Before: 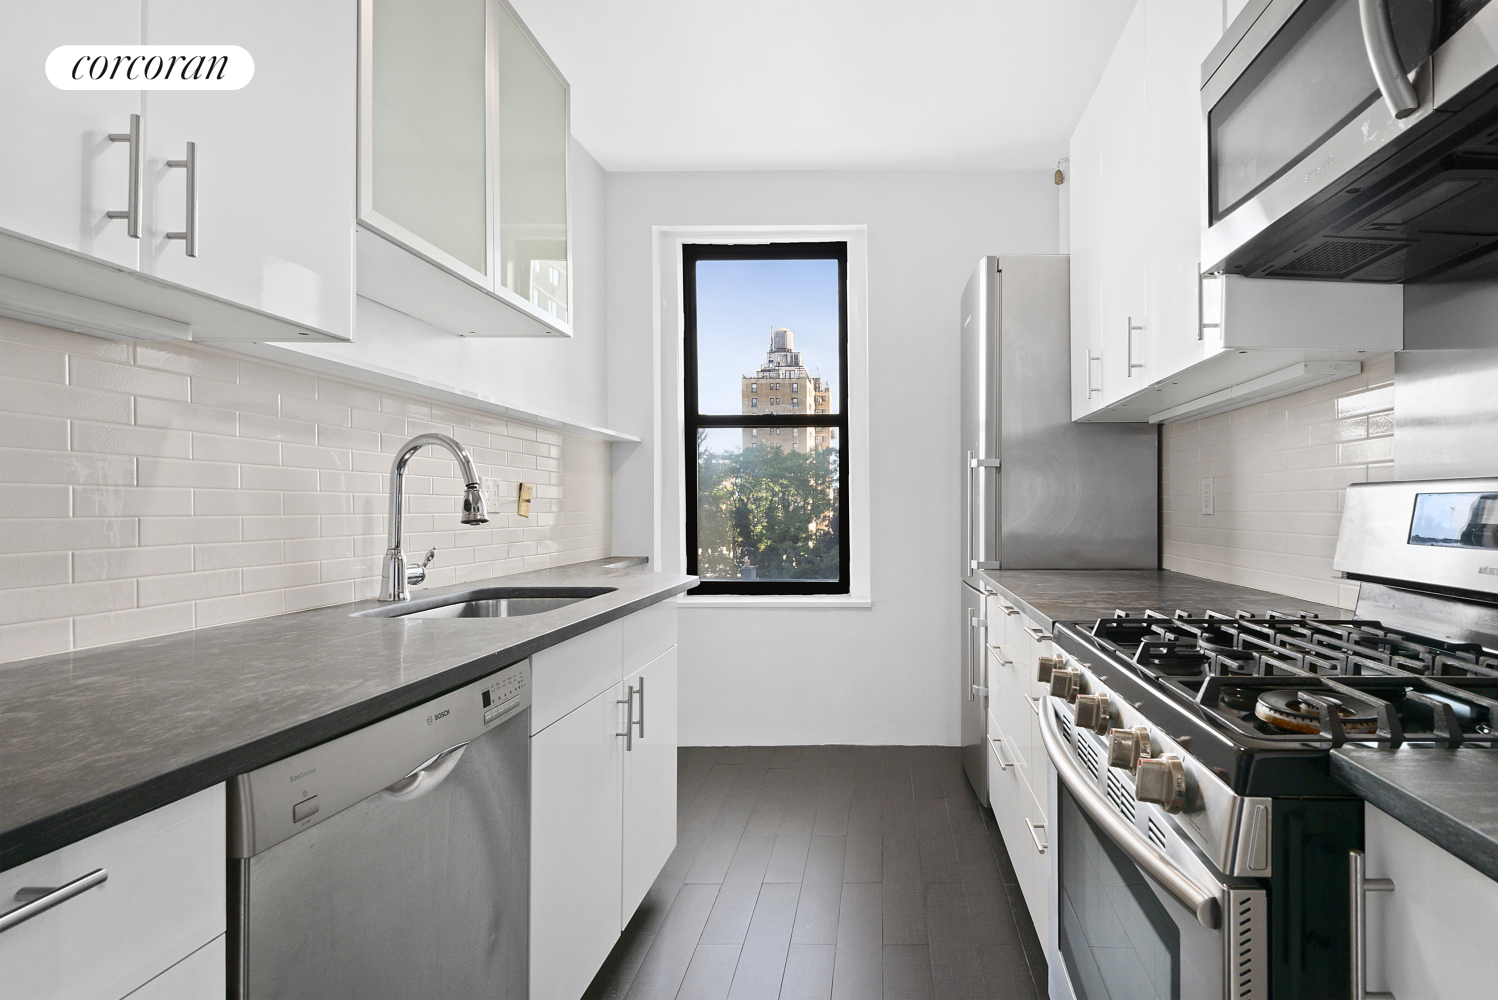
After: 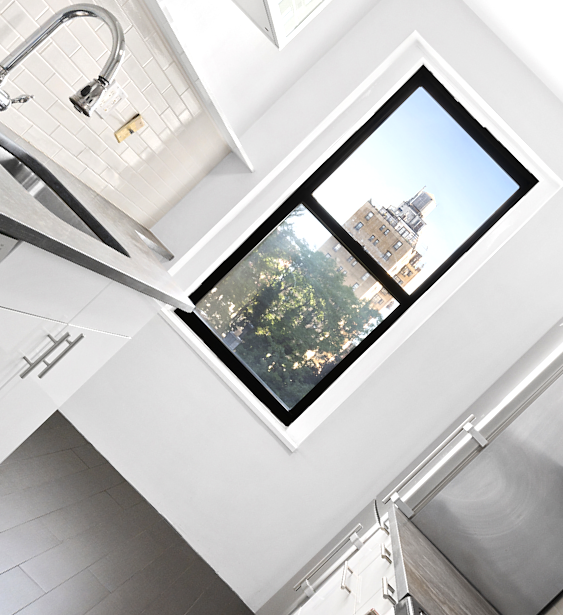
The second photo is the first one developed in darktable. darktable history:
tone equalizer: -8 EV -0.391 EV, -7 EV -0.364 EV, -6 EV -0.341 EV, -5 EV -0.206 EV, -3 EV 0.249 EV, -2 EV 0.362 EV, -1 EV 0.394 EV, +0 EV 0.437 EV, smoothing diameter 2.04%, edges refinement/feathering 20.67, mask exposure compensation -1.57 EV, filter diffusion 5
crop and rotate: angle -46.11°, top 16.014%, right 0.857%, bottom 11.663%
